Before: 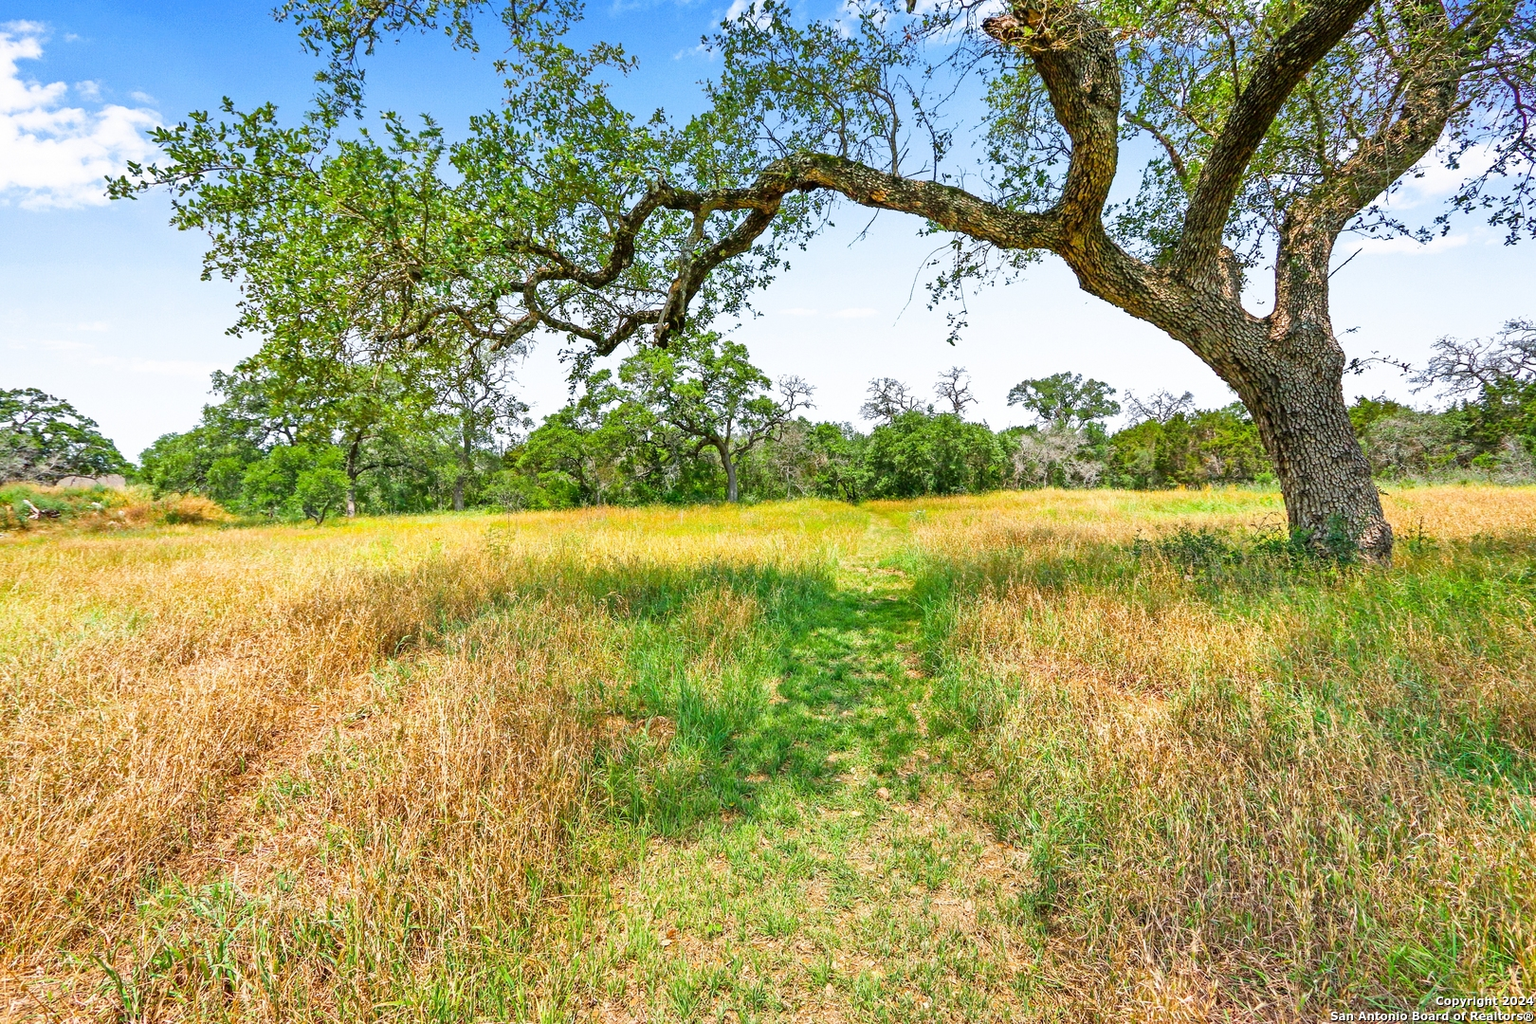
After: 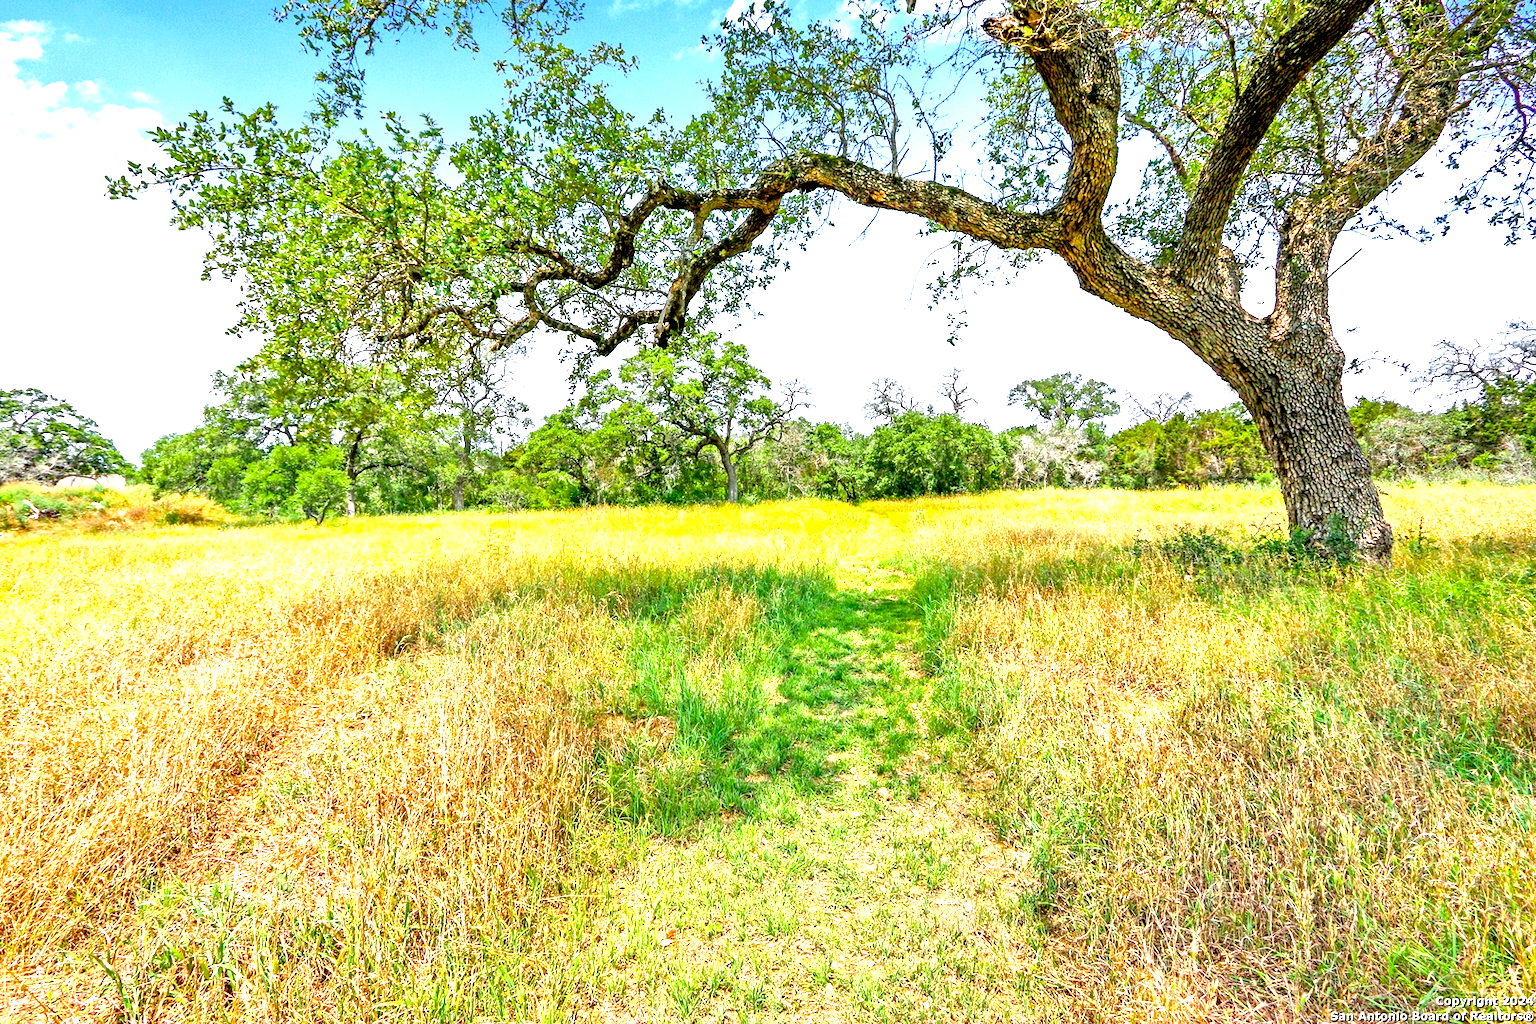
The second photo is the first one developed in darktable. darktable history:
exposure: black level correction 0.01, exposure 1 EV, compensate exposure bias true, compensate highlight preservation false
